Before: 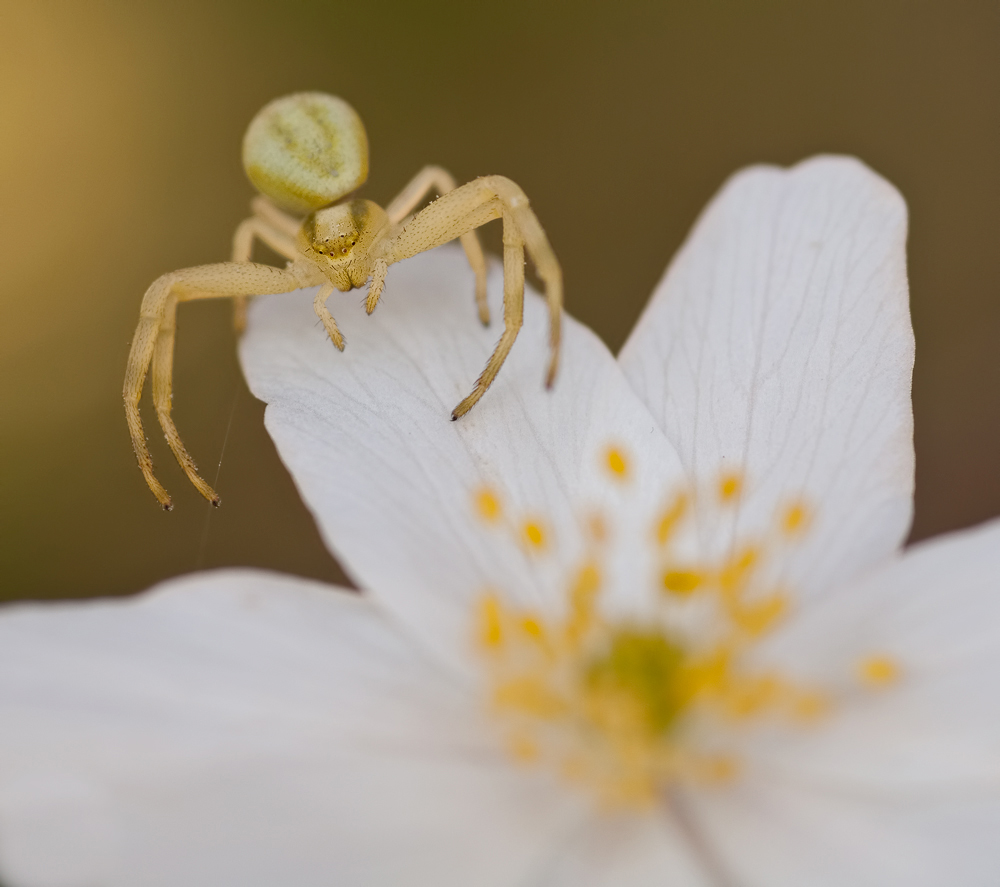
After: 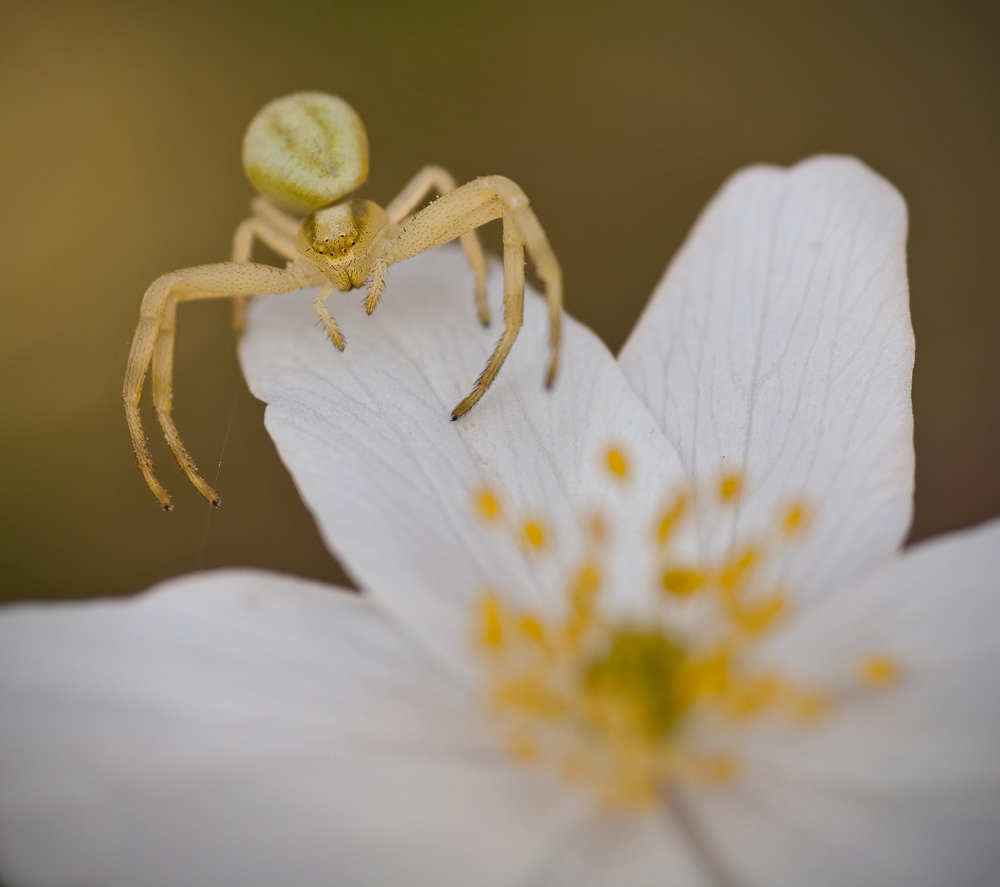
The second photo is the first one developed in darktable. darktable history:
color balance rgb: linear chroma grading › global chroma 8.933%, perceptual saturation grading › global saturation -0.015%, global vibrance -22.919%
shadows and highlights: soften with gaussian
vignetting: brightness -0.604, saturation -0.003, unbound false
